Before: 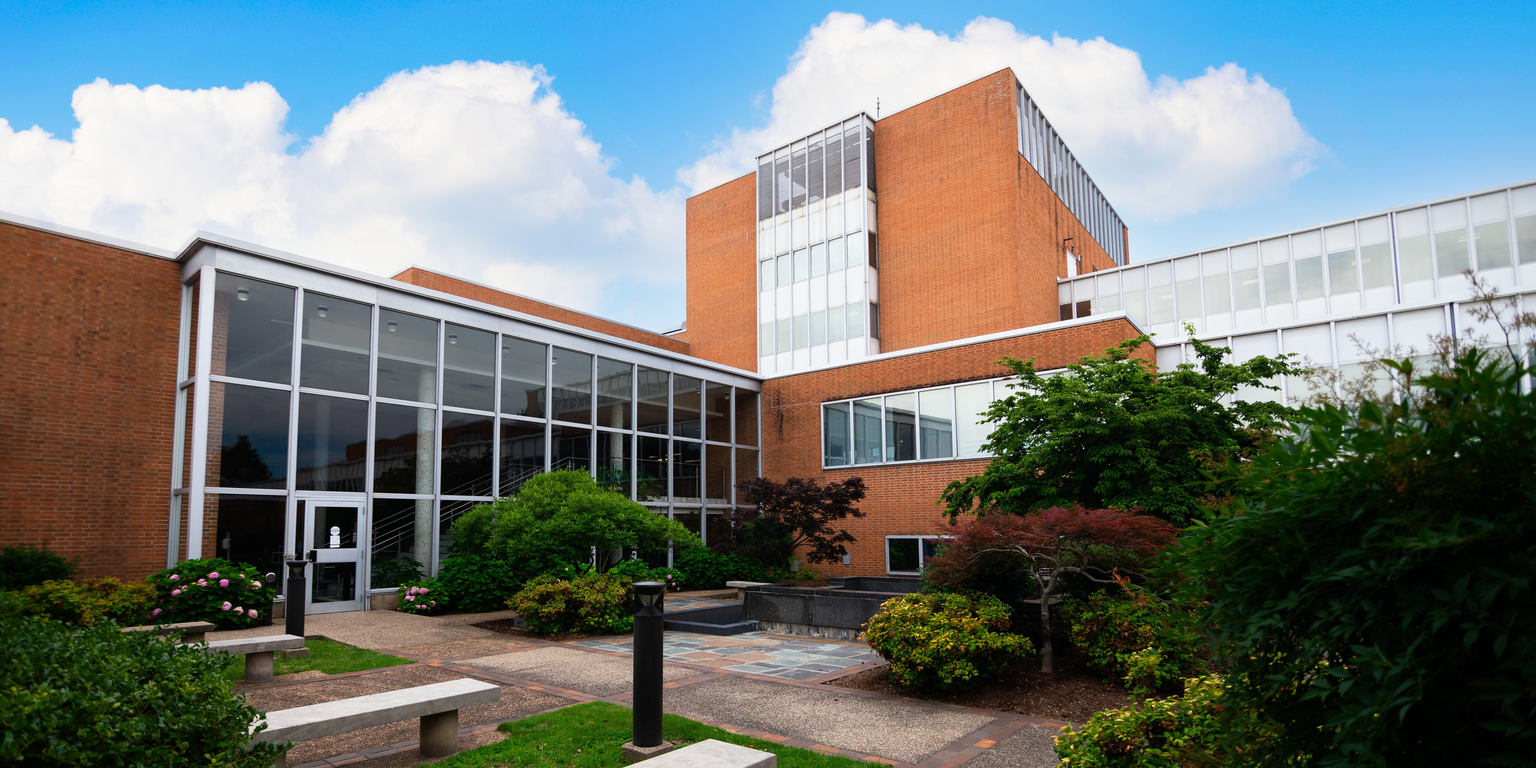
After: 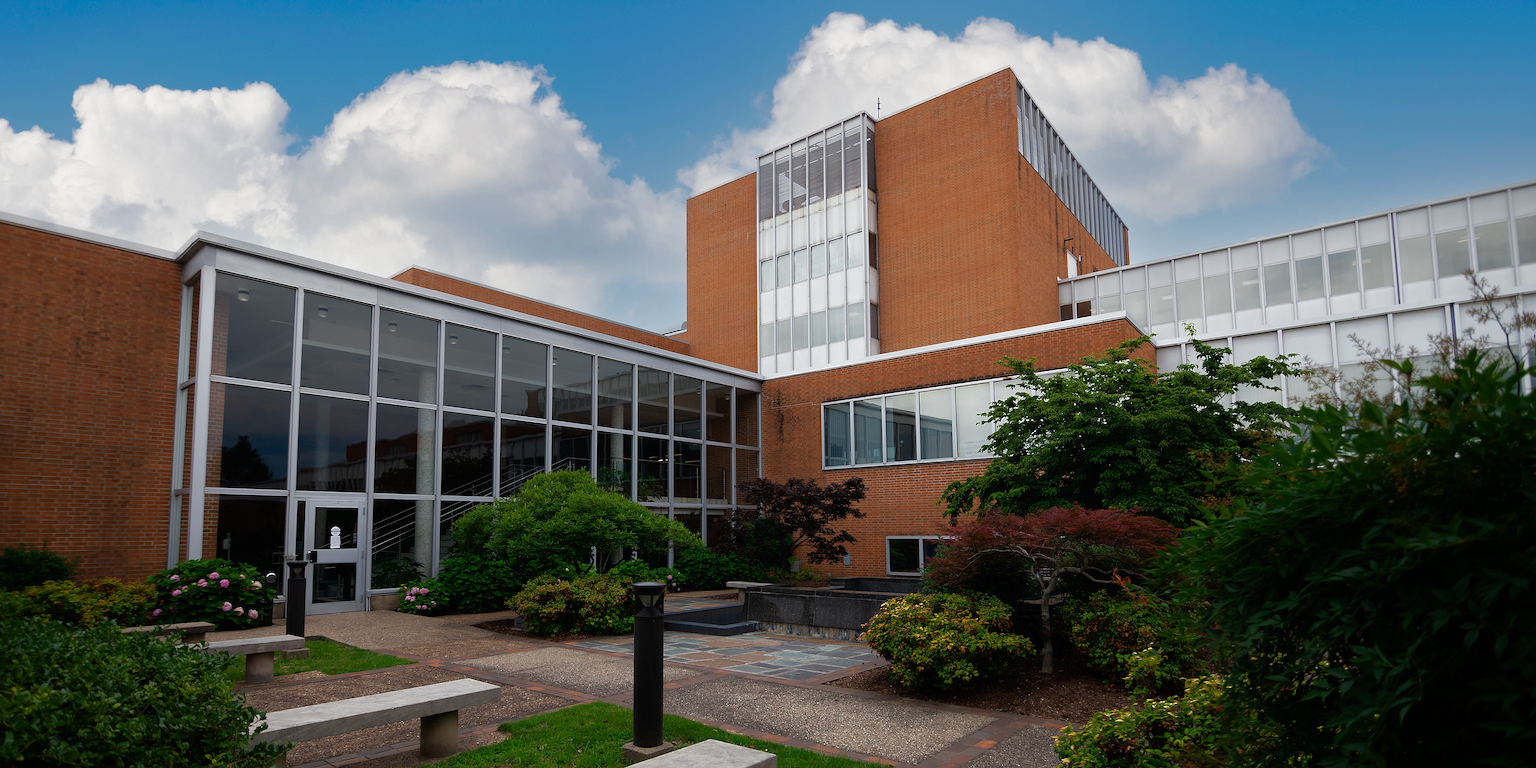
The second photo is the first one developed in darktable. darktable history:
sharpen: on, module defaults
base curve: curves: ch0 [(0, 0) (0.826, 0.587) (1, 1)]
